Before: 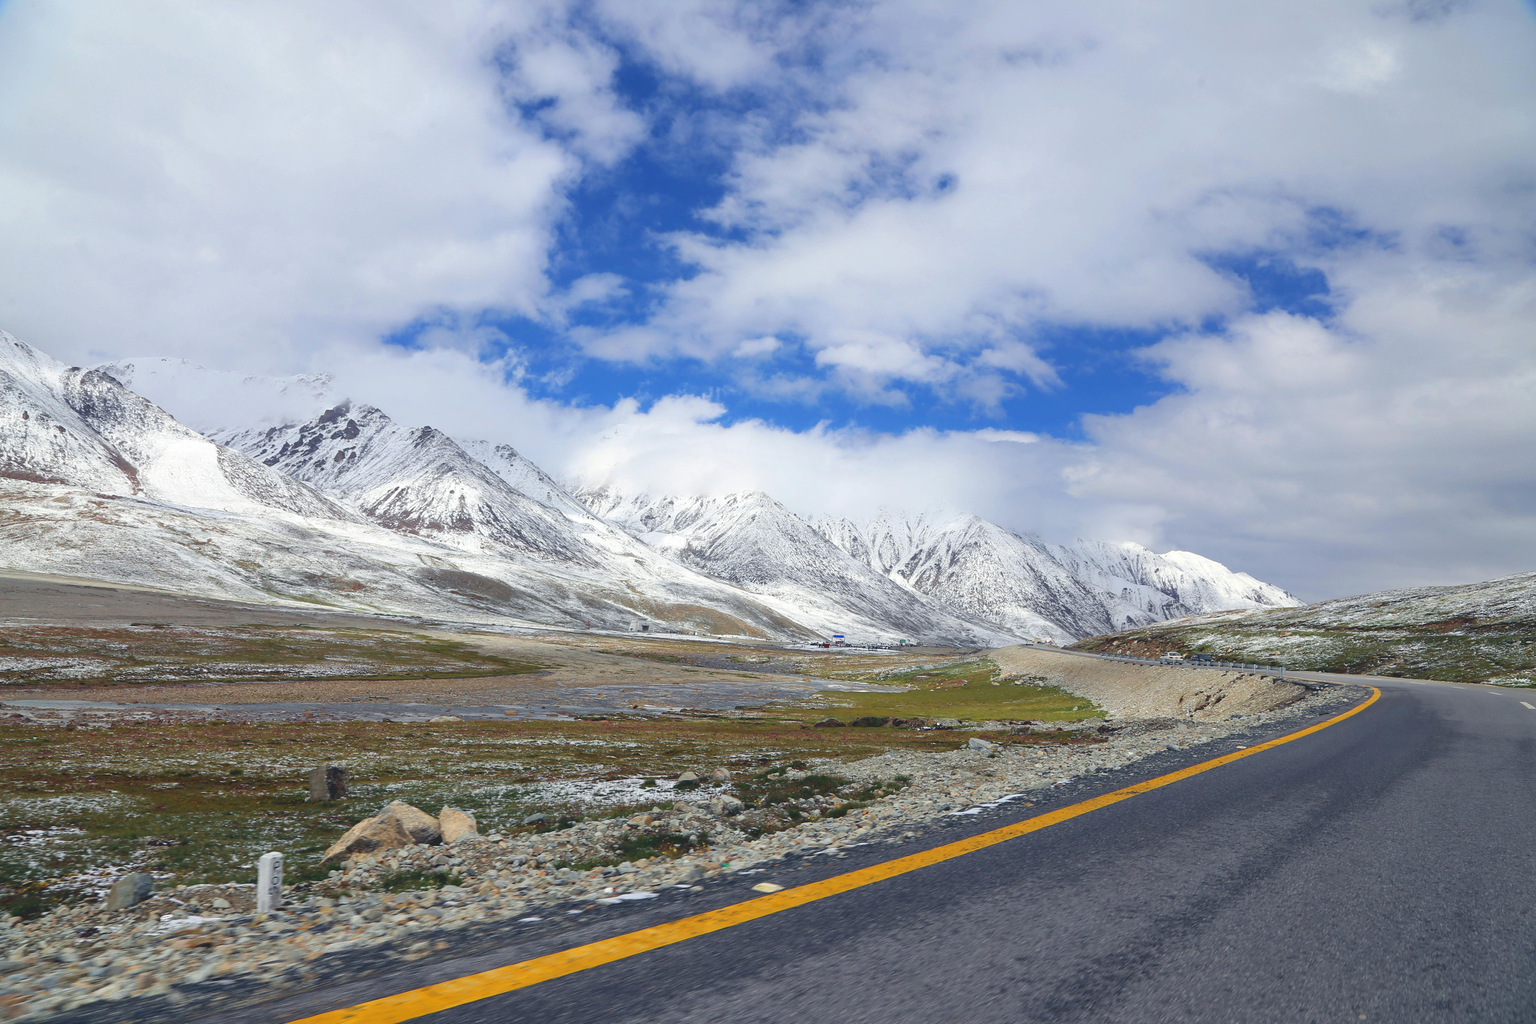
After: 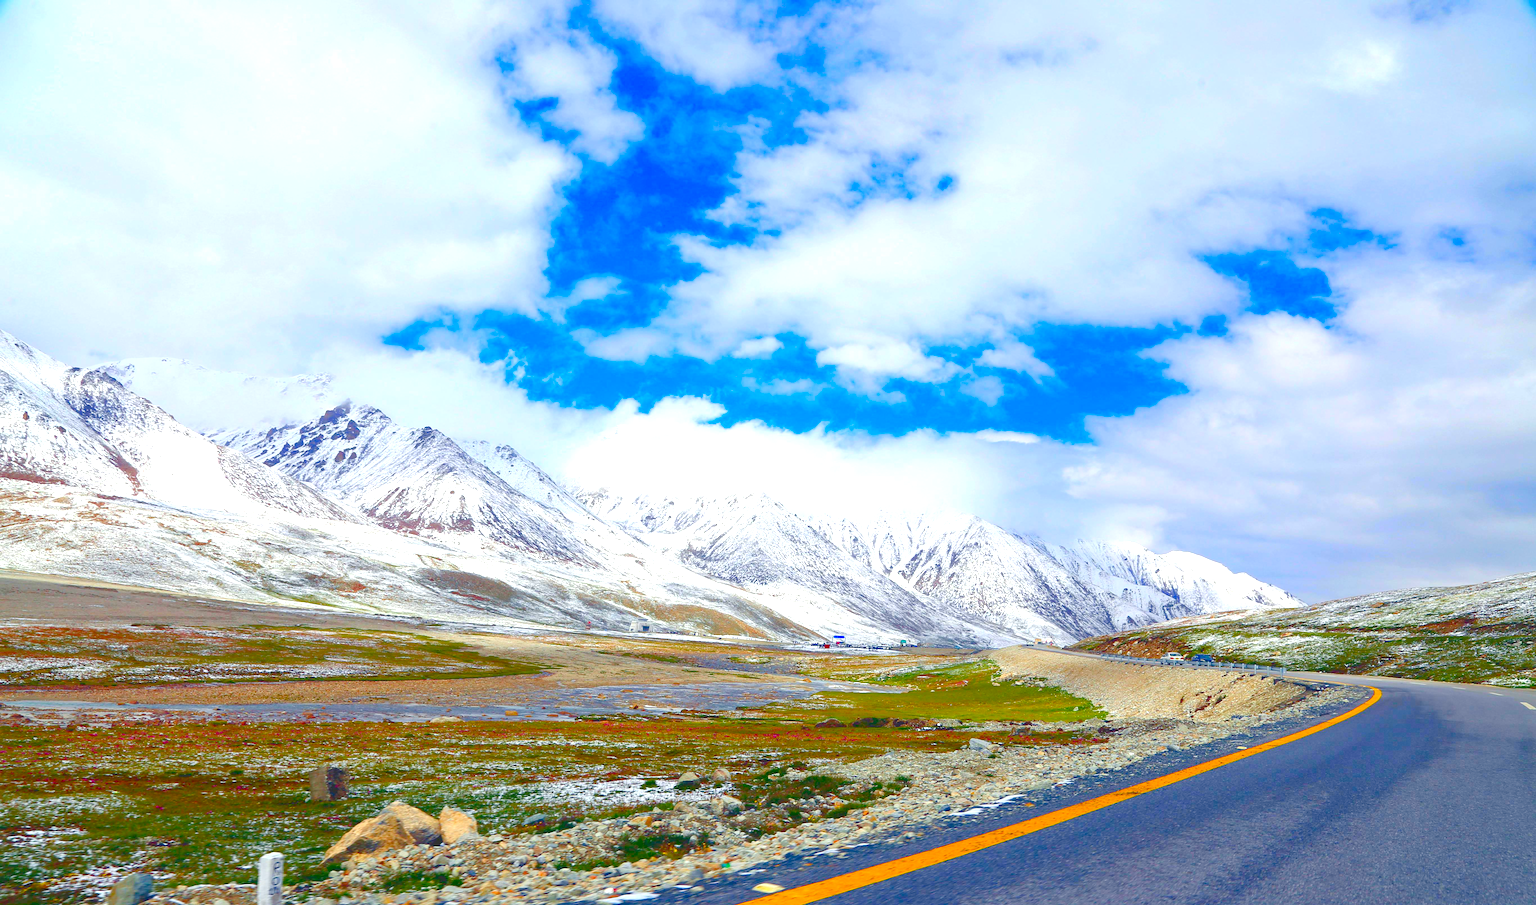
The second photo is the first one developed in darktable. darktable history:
crop and rotate: top 0%, bottom 11.557%
color correction: highlights b* 0.035, saturation 1.78
exposure: exposure 0.605 EV, compensate exposure bias true, compensate highlight preservation false
color balance rgb: linear chroma grading › shadows 31.443%, linear chroma grading › global chroma -1.869%, linear chroma grading › mid-tones 4.227%, perceptual saturation grading › global saturation 20%, perceptual saturation grading › highlights -24.975%, perceptual saturation grading › shadows 50.158%
